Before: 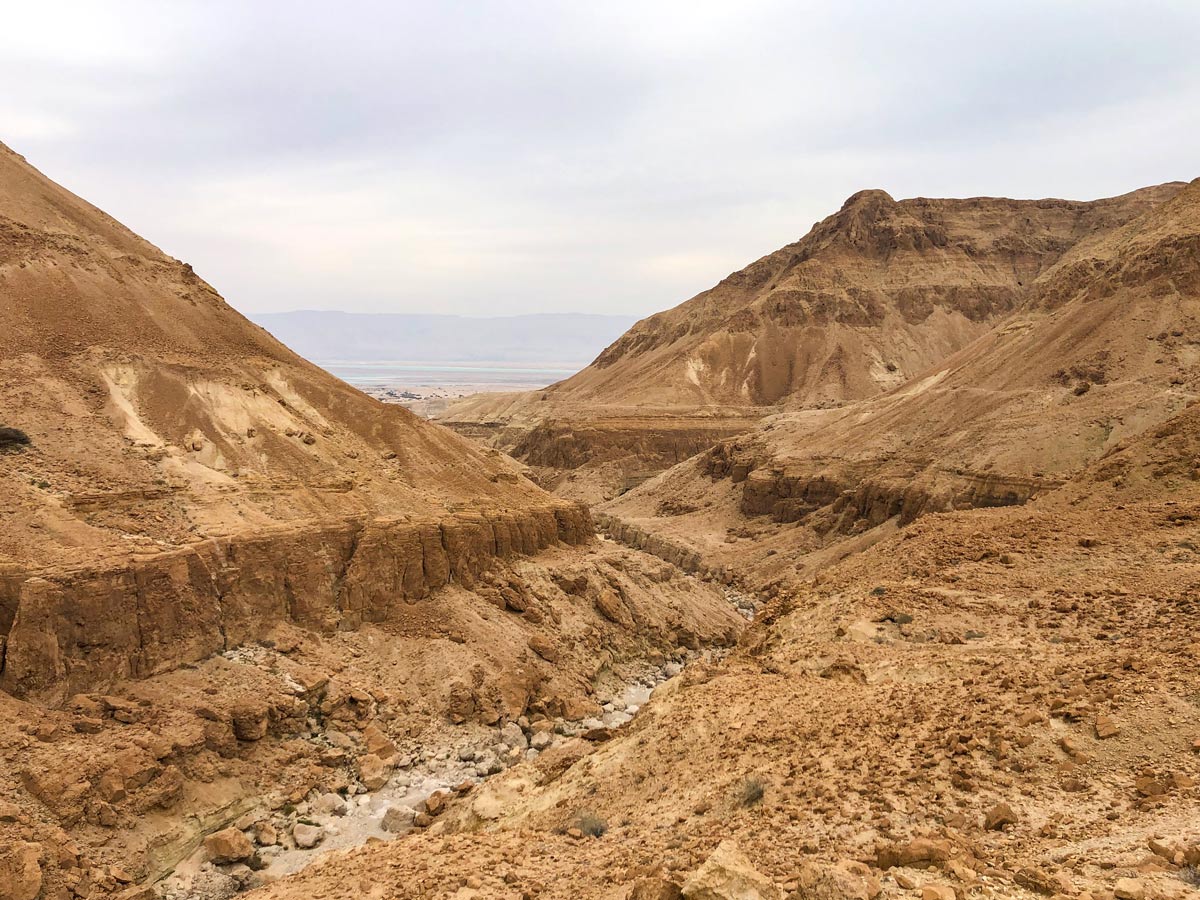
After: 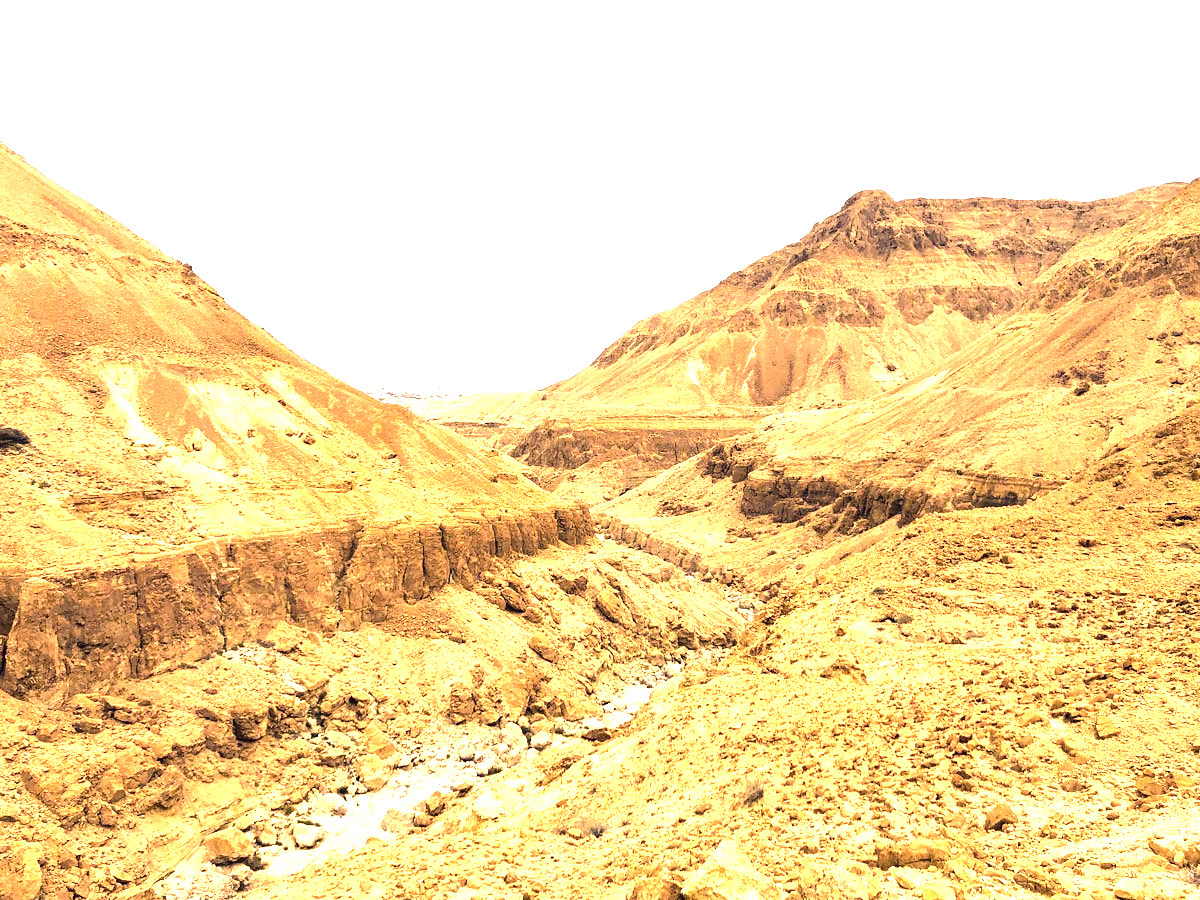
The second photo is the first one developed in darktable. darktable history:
color balance rgb: shadows lift › chroma 2.064%, shadows lift › hue 182.87°, power › luminance -7.741%, power › chroma 1.123%, power › hue 216.43°, perceptual saturation grading › global saturation 1.317%, perceptual saturation grading › highlights -1.44%, perceptual saturation grading › mid-tones 3.885%, perceptual saturation grading › shadows 7.789%, perceptual brilliance grading › global brilliance 30.572%, global vibrance 20%
tone equalizer: on, module defaults
tone curve: curves: ch0 [(0, 0) (0.003, 0.007) (0.011, 0.009) (0.025, 0.014) (0.044, 0.022) (0.069, 0.029) (0.1, 0.037) (0.136, 0.052) (0.177, 0.083) (0.224, 0.121) (0.277, 0.177) (0.335, 0.258) (0.399, 0.351) (0.468, 0.454) (0.543, 0.557) (0.623, 0.654) (0.709, 0.744) (0.801, 0.825) (0.898, 0.909) (1, 1)], color space Lab, independent channels, preserve colors none
exposure: black level correction 0, exposure 1.097 EV, compensate highlight preservation false
color correction: highlights a* 19.79, highlights b* 27.24, shadows a* 3.41, shadows b* -16.68, saturation 0.761
contrast brightness saturation: saturation -0.039
color zones: curves: ch0 [(0, 0.5) (0.143, 0.5) (0.286, 0.5) (0.429, 0.5) (0.571, 0.5) (0.714, 0.476) (0.857, 0.5) (1, 0.5)]; ch2 [(0, 0.5) (0.143, 0.5) (0.286, 0.5) (0.429, 0.5) (0.571, 0.5) (0.714, 0.487) (0.857, 0.5) (1, 0.5)]
